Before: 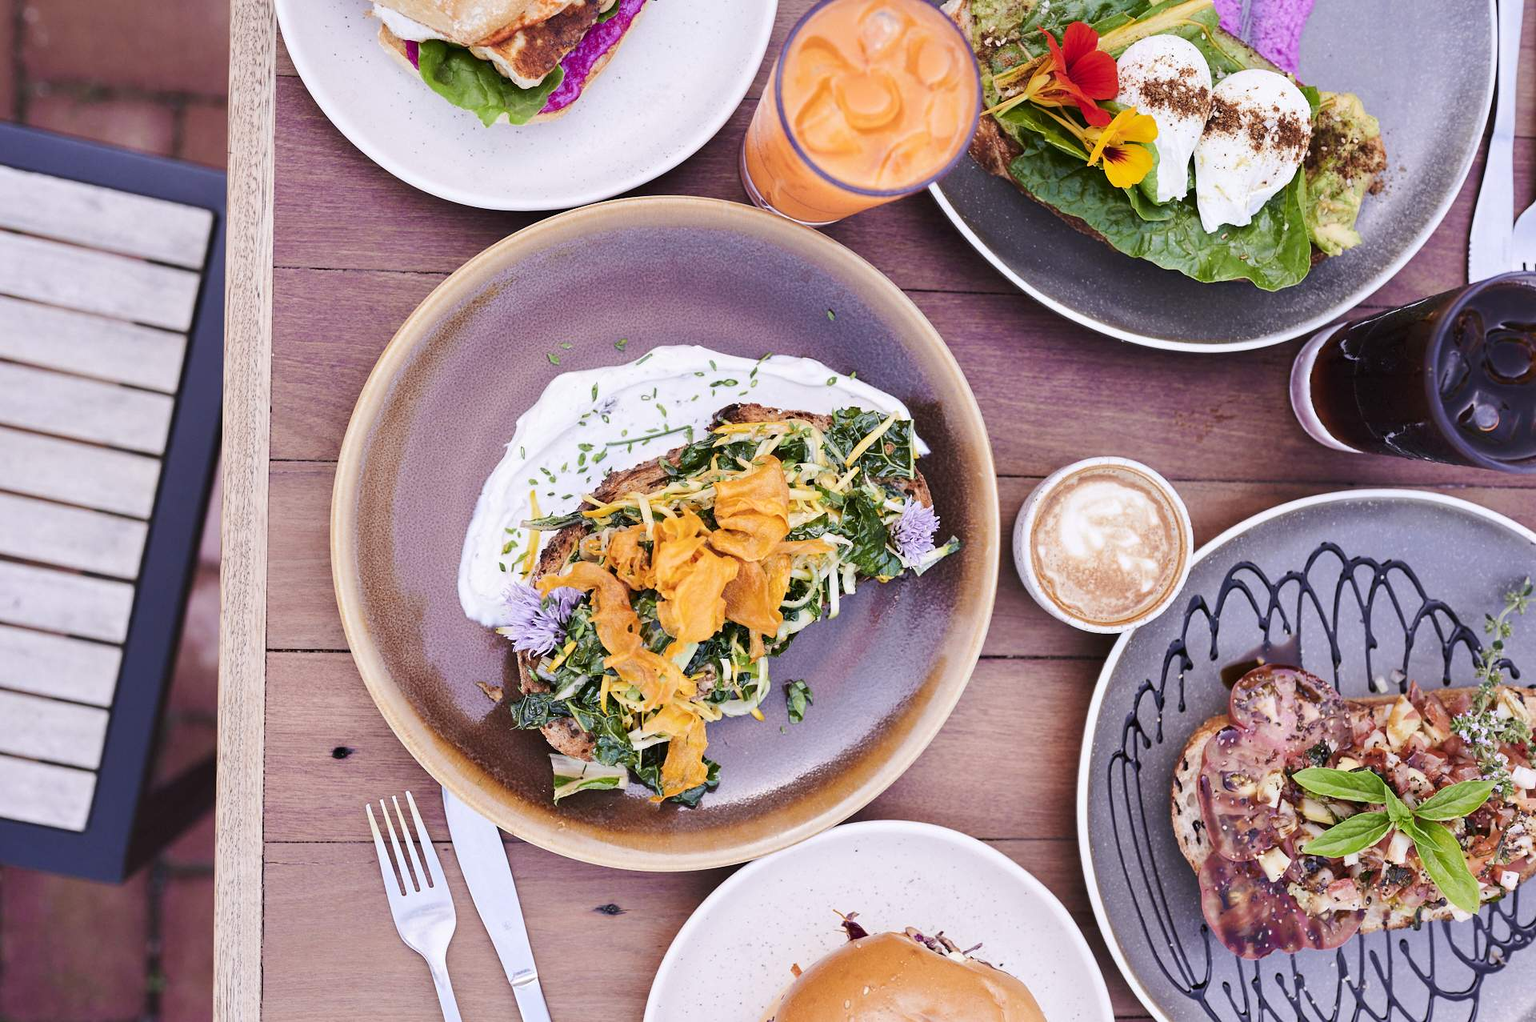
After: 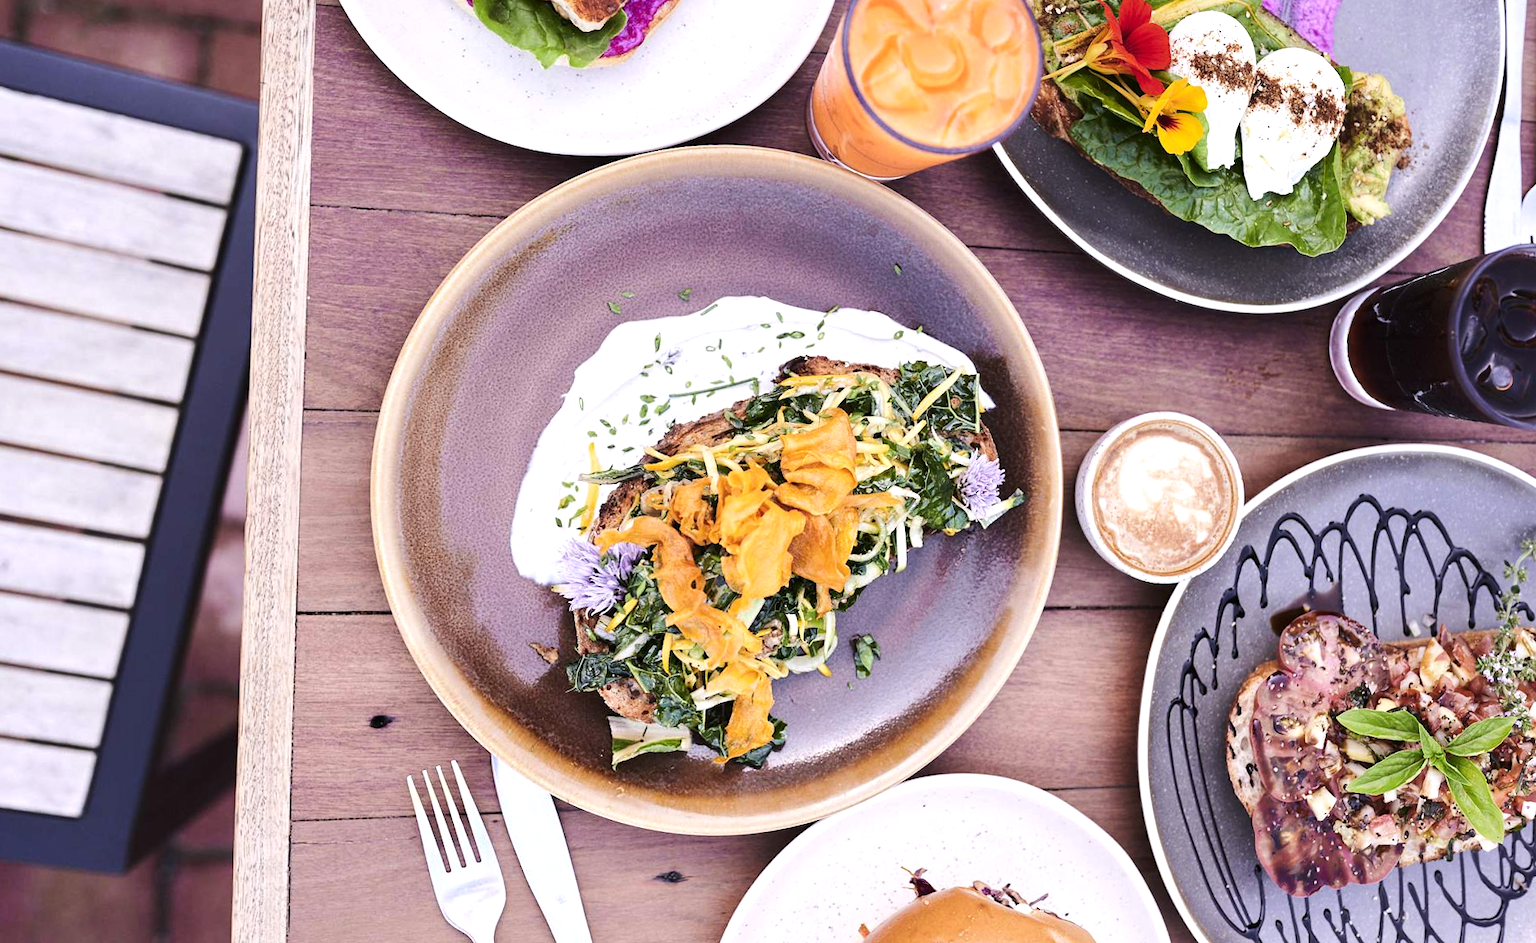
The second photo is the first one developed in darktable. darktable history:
tone equalizer: -8 EV -0.417 EV, -7 EV -0.389 EV, -6 EV -0.333 EV, -5 EV -0.222 EV, -3 EV 0.222 EV, -2 EV 0.333 EV, -1 EV 0.389 EV, +0 EV 0.417 EV, edges refinement/feathering 500, mask exposure compensation -1.57 EV, preserve details no
rotate and perspective: rotation -0.013°, lens shift (vertical) -0.027, lens shift (horizontal) 0.178, crop left 0.016, crop right 0.989, crop top 0.082, crop bottom 0.918
